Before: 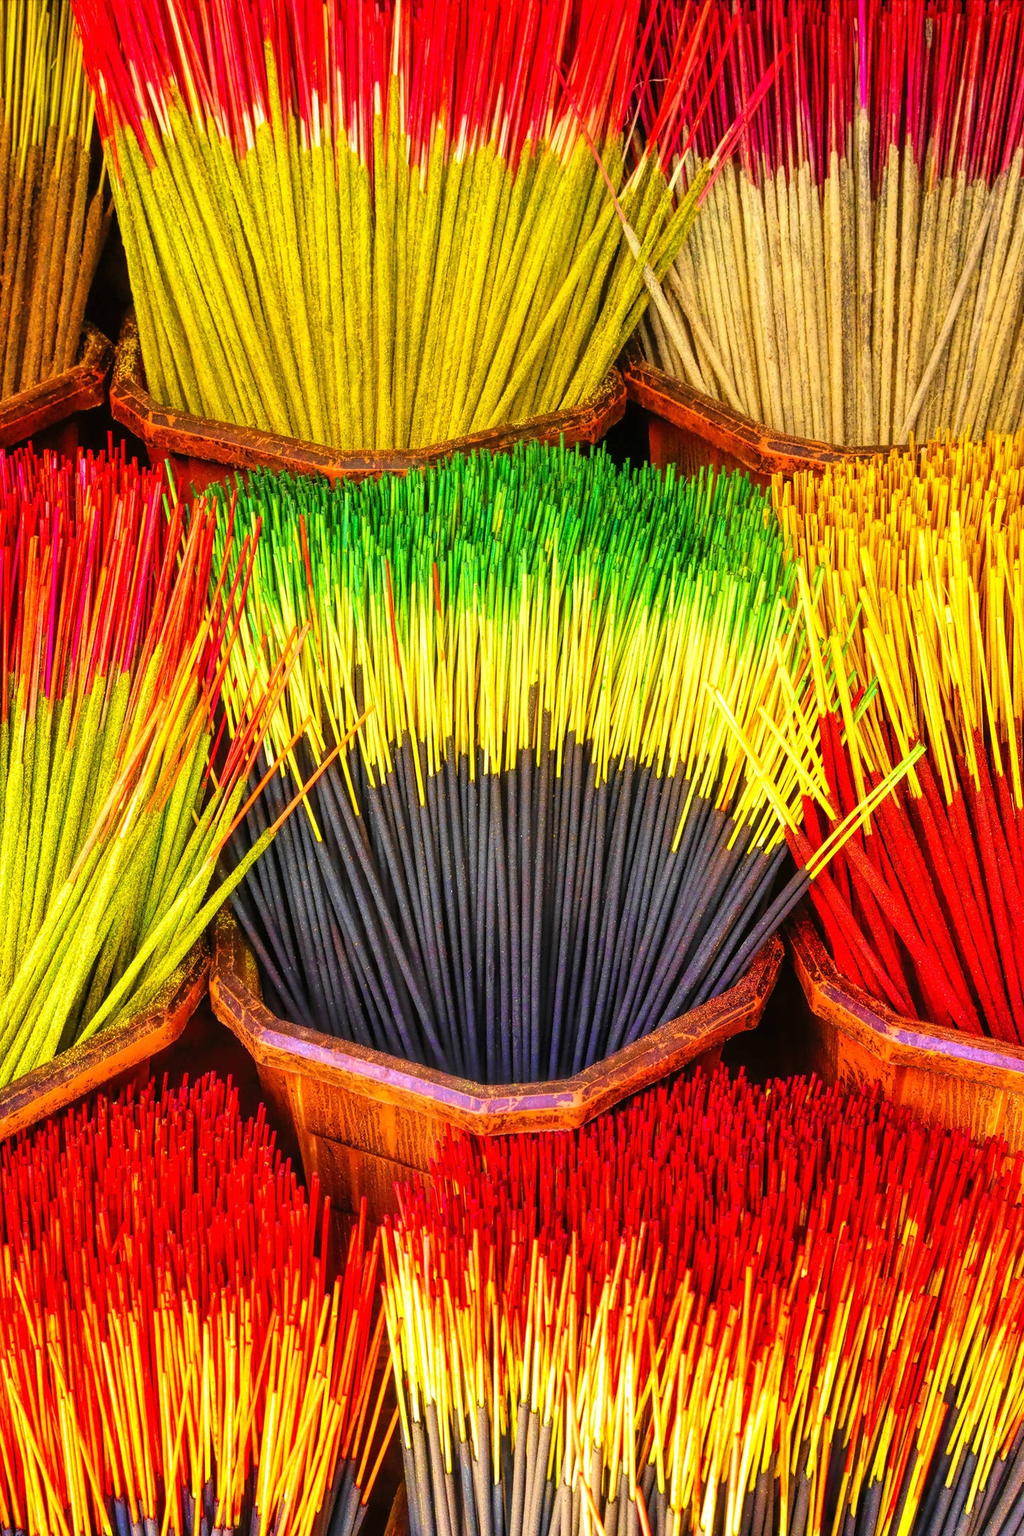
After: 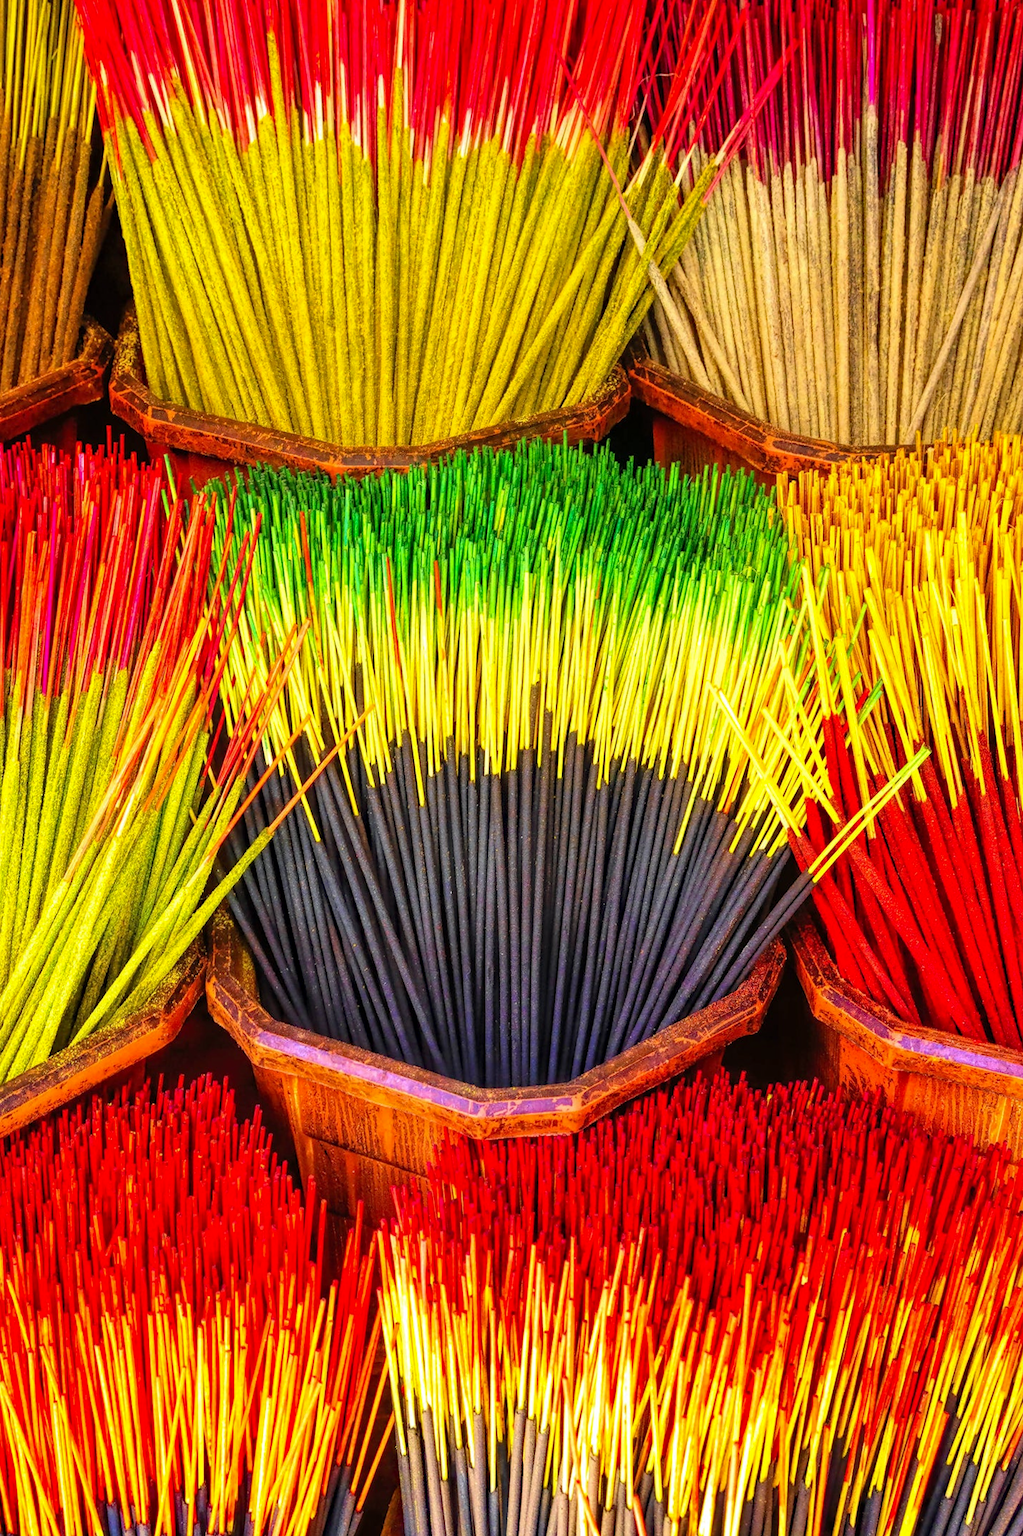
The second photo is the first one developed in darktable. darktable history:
haze removal: strength 0.283, distance 0.25, compatibility mode true, adaptive false
crop and rotate: angle -0.359°
